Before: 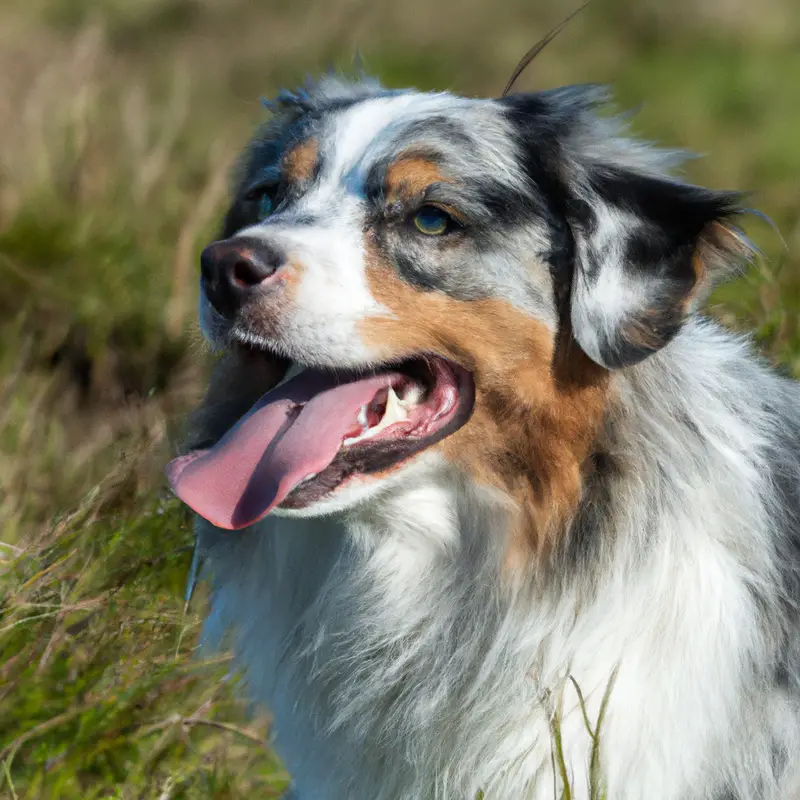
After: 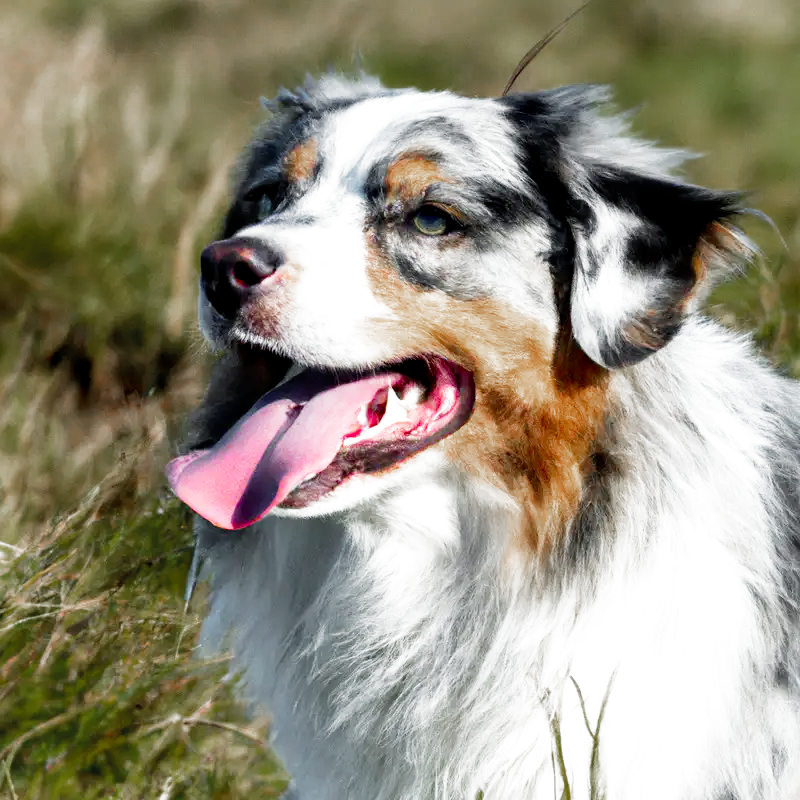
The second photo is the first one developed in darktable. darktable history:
color zones: curves: ch0 [(0, 0.48) (0.209, 0.398) (0.305, 0.332) (0.429, 0.493) (0.571, 0.5) (0.714, 0.5) (0.857, 0.5) (1, 0.48)]; ch1 [(0, 0.736) (0.143, 0.625) (0.225, 0.371) (0.429, 0.256) (0.571, 0.241) (0.714, 0.213) (0.857, 0.48) (1, 0.736)]; ch2 [(0, 0.448) (0.143, 0.498) (0.286, 0.5) (0.429, 0.5) (0.571, 0.5) (0.714, 0.5) (0.857, 0.5) (1, 0.448)]
contrast brightness saturation: saturation -0.05
filmic rgb: middle gray luminance 10%, black relative exposure -8.61 EV, white relative exposure 3.3 EV, threshold 6 EV, target black luminance 0%, hardness 5.2, latitude 44.69%, contrast 1.302, highlights saturation mix 5%, shadows ↔ highlights balance 24.64%, add noise in highlights 0, preserve chrominance no, color science v3 (2019), use custom middle-gray values true, iterations of high-quality reconstruction 0, contrast in highlights soft, enable highlight reconstruction true
